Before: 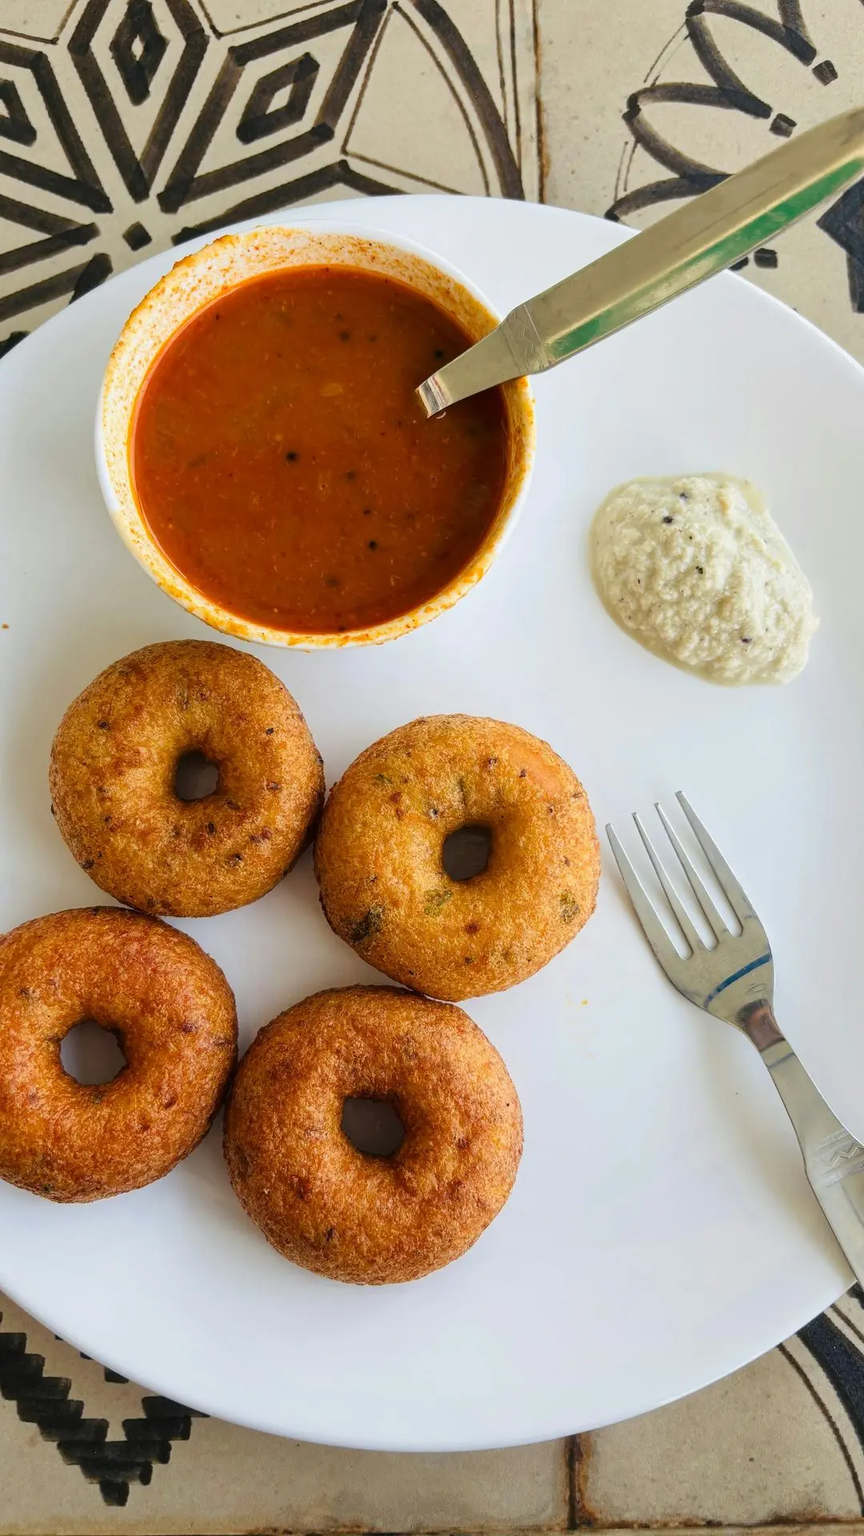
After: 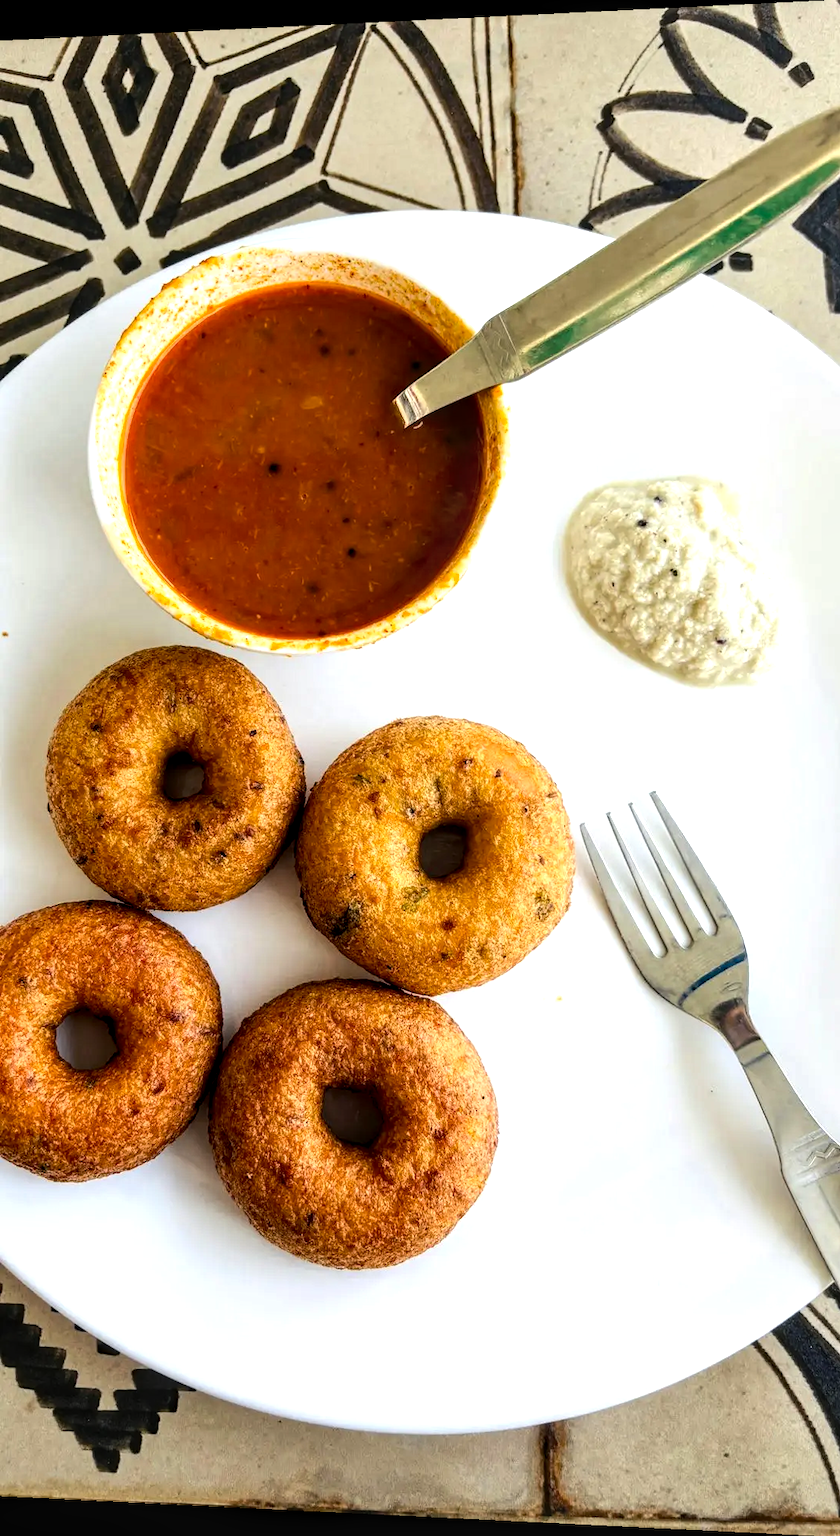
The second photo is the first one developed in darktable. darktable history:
tone equalizer: -8 EV -0.75 EV, -7 EV -0.7 EV, -6 EV -0.6 EV, -5 EV -0.4 EV, -3 EV 0.4 EV, -2 EV 0.6 EV, -1 EV 0.7 EV, +0 EV 0.75 EV, edges refinement/feathering 500, mask exposure compensation -1.57 EV, preserve details no
local contrast: on, module defaults
exposure: black level correction 0.009, exposure 0.014 EV, compensate highlight preservation false
rotate and perspective: lens shift (horizontal) -0.055, automatic cropping off
